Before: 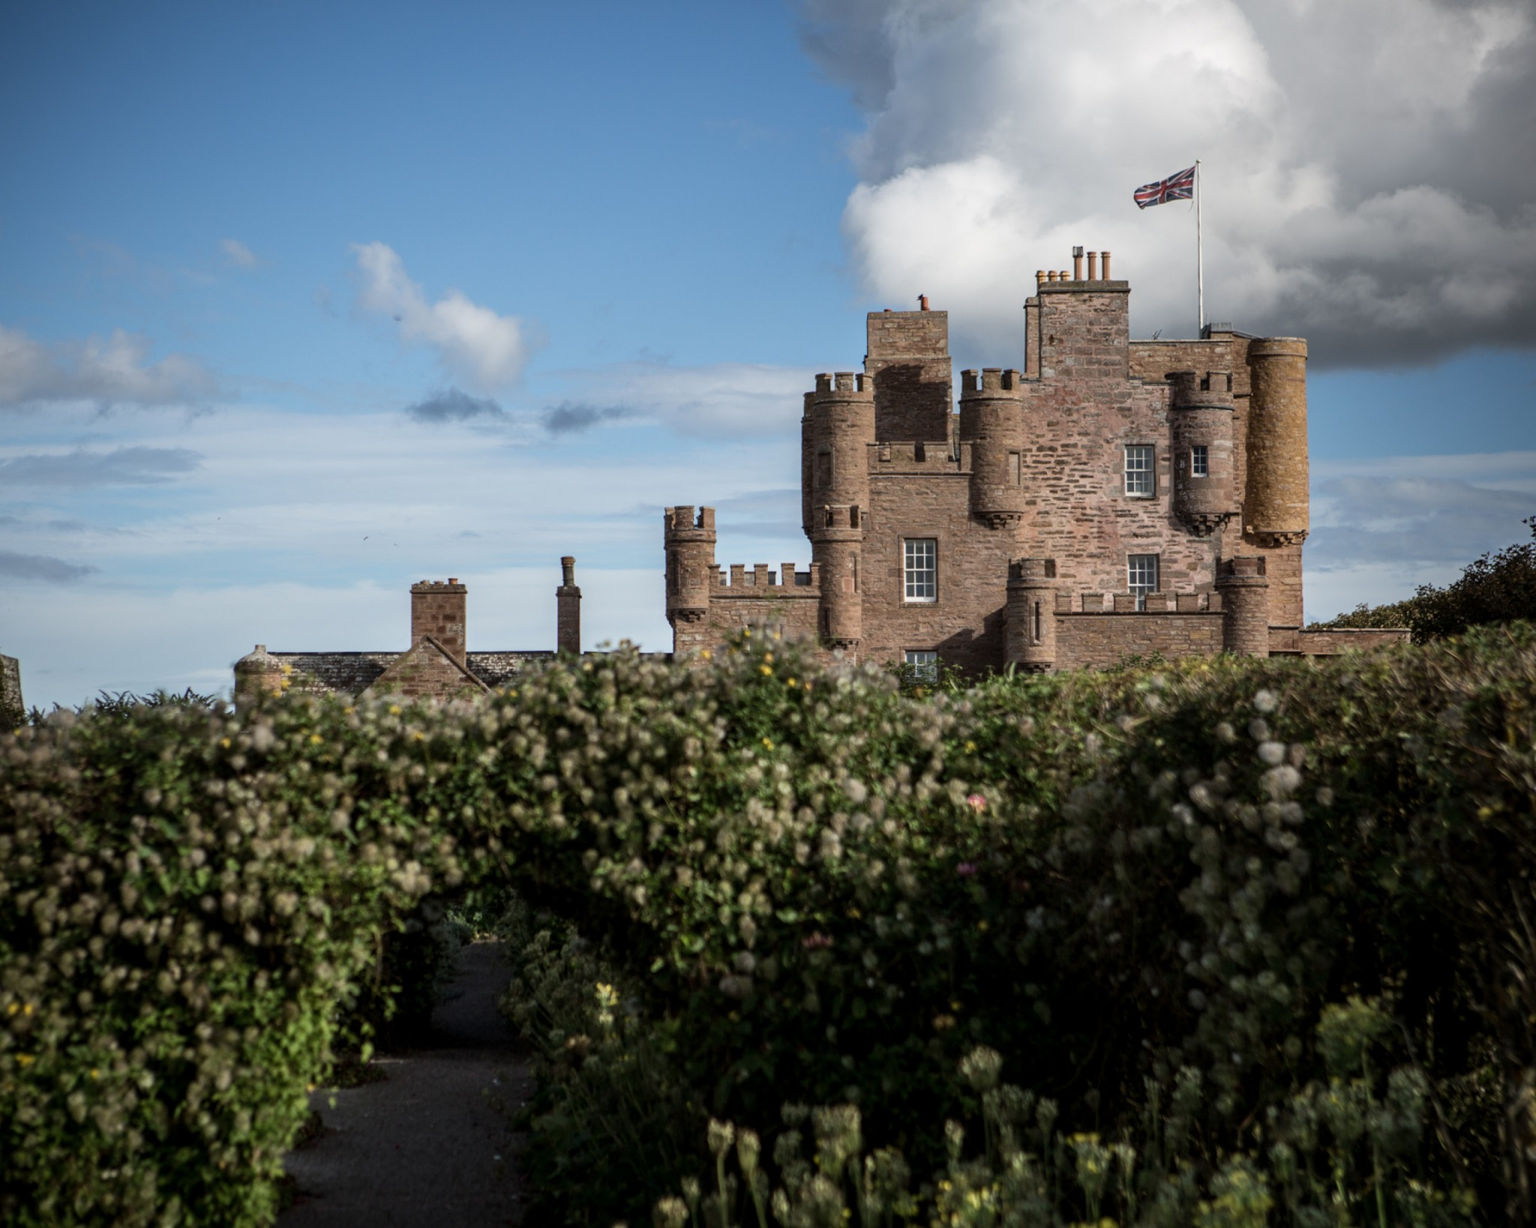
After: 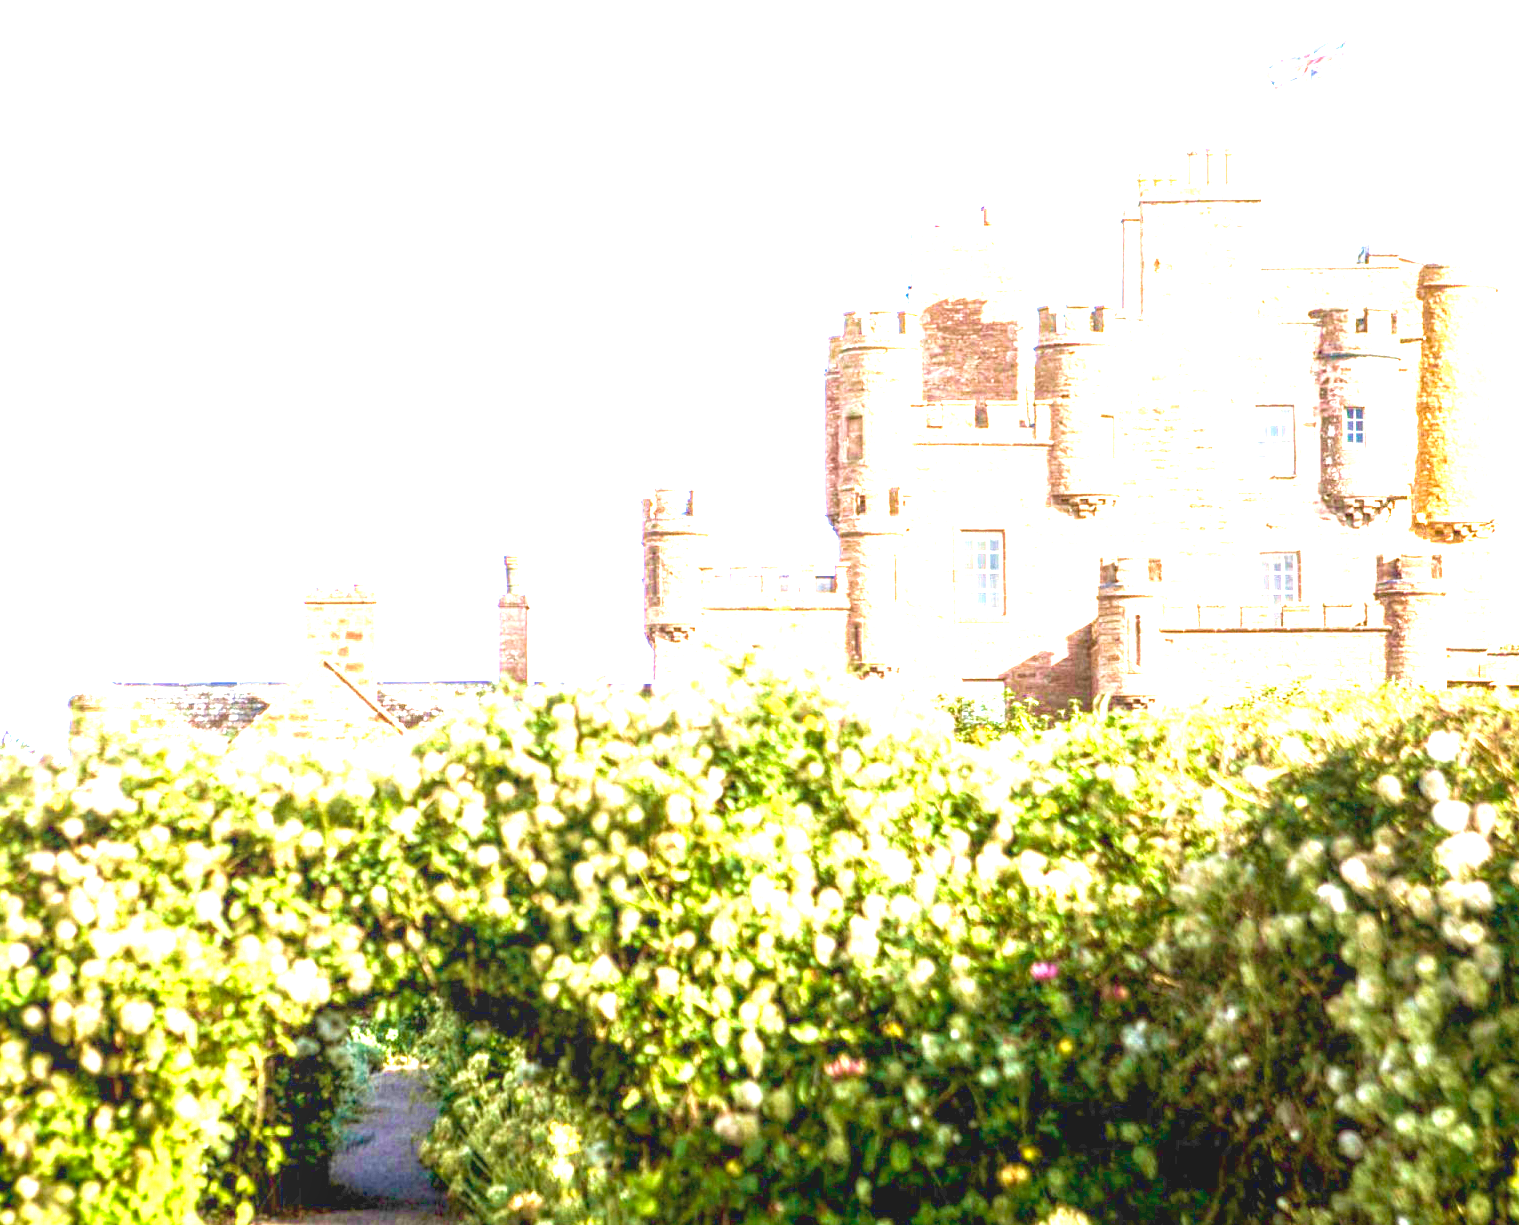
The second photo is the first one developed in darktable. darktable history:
crop and rotate: left 12.008%, top 11.488%, right 13.795%, bottom 13.708%
velvia: strength 44.54%
color balance rgb: highlights gain › chroma 0.162%, highlights gain › hue 330.02°, perceptual saturation grading › global saturation 20%, perceptual saturation grading › highlights -24.873%, perceptual saturation grading › shadows 25.942%, global vibrance 59.31%
local contrast: on, module defaults
exposure: black level correction 0, exposure 3.925 EV, compensate highlight preservation false
